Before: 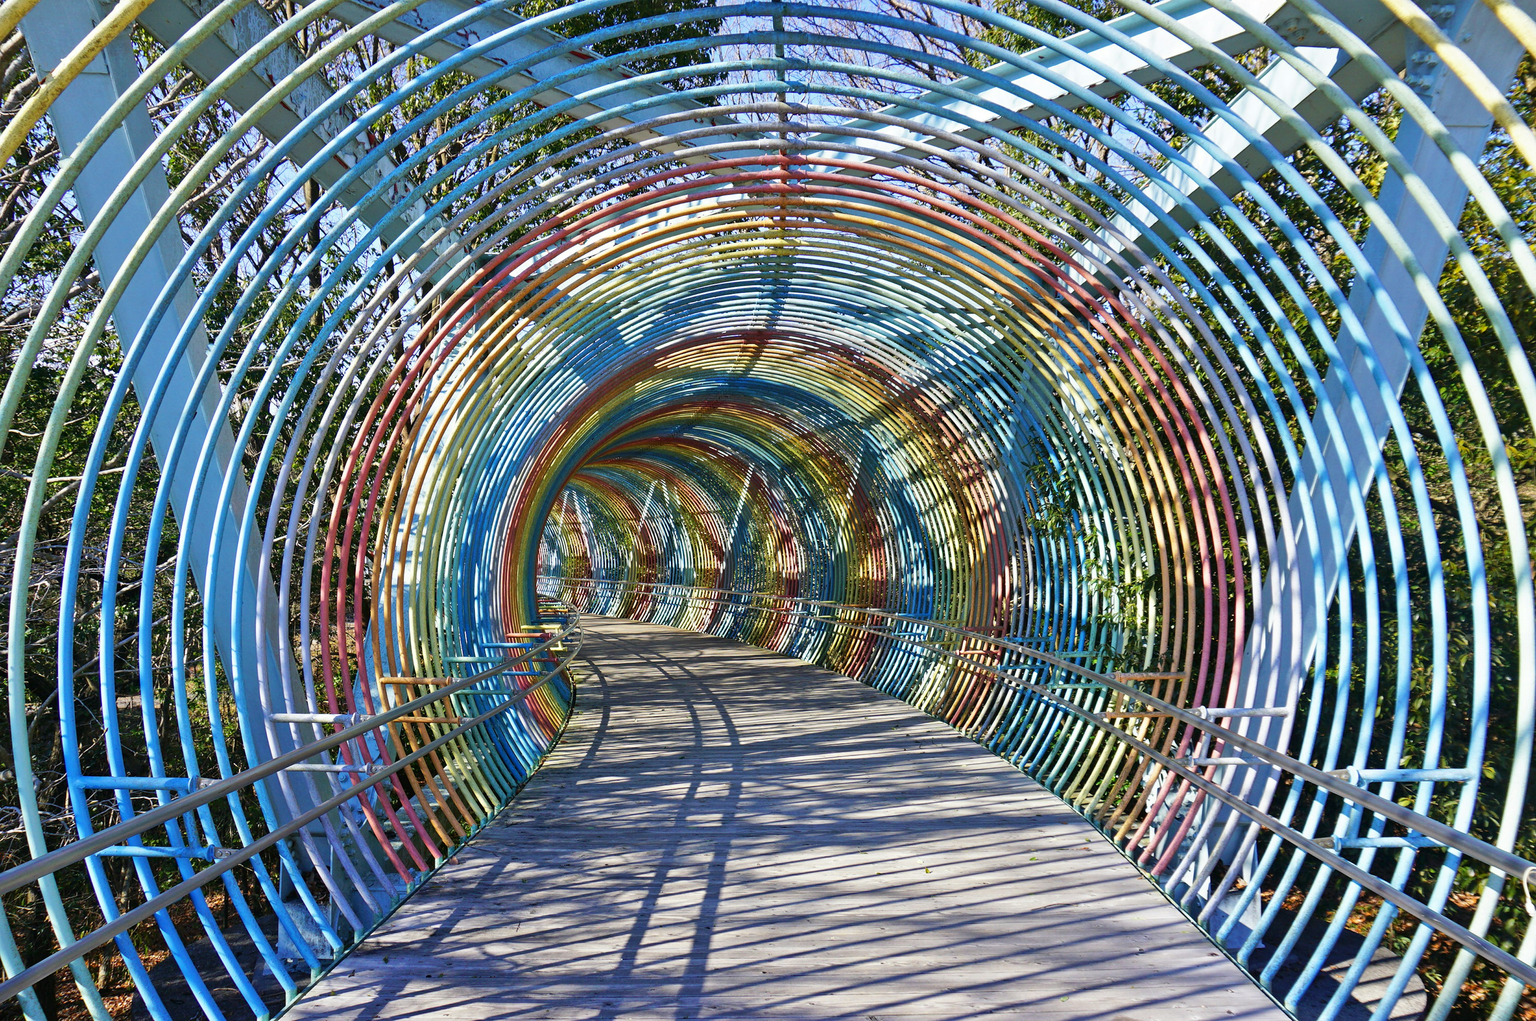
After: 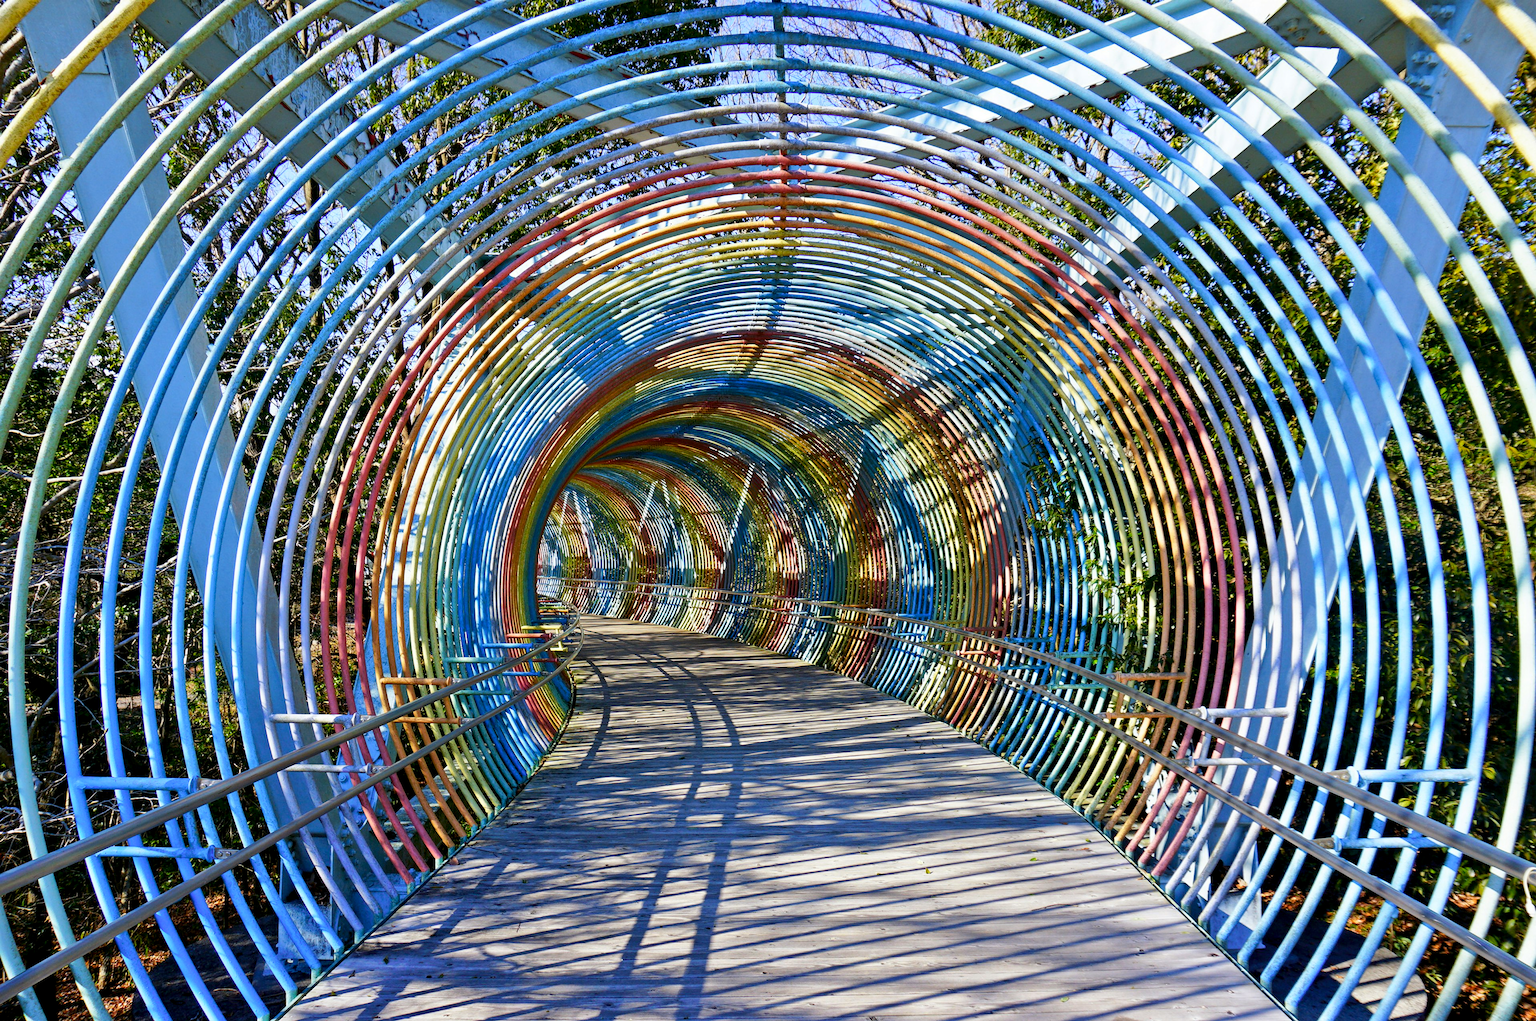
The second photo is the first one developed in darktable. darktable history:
tone curve: curves: ch0 [(0, 0) (0.003, 0.003) (0.011, 0.011) (0.025, 0.025) (0.044, 0.045) (0.069, 0.07) (0.1, 0.101) (0.136, 0.138) (0.177, 0.18) (0.224, 0.228) (0.277, 0.281) (0.335, 0.34) (0.399, 0.405) (0.468, 0.475) (0.543, 0.551) (0.623, 0.633) (0.709, 0.72) (0.801, 0.813) (0.898, 0.907) (1, 1)], preserve colors none
color look up table: target L [76.38, 68.69, 52.03, 35.59, 100, 67.66, 63.74, 59.26, 50.82, 42.44, 29.96, 54.87, 53.08, 24.43, 29.17, 85.7, 76.09, 66.35, 65.48, 52.17, 48.24, 47.88, 26.51, 7.849, 0 ×25], target a [-1.891, -22.84, -44.54, -16.6, 0, 12.64, 17.3, 33.66, 51.3, 56.81, 16.29, 6.369, 47.97, 26.49, 28.11, -1.072, -1.845, -26.84, -2.246, -11.73, -2.09, -3.47, -2.472, -1.266, 0 ×25], target b [70.12, 57.7, 35.48, 25.82, 0.002, 65.28, 11.79, 54.5, 15.32, 32.76, 18.07, -33.37, -19.02, -29.33, -72.4, -2.613, -4.498, -13.87, -5.124, -44.27, -5.089, -37.84, -5.581, -1.88, 0 ×25], num patches 24
